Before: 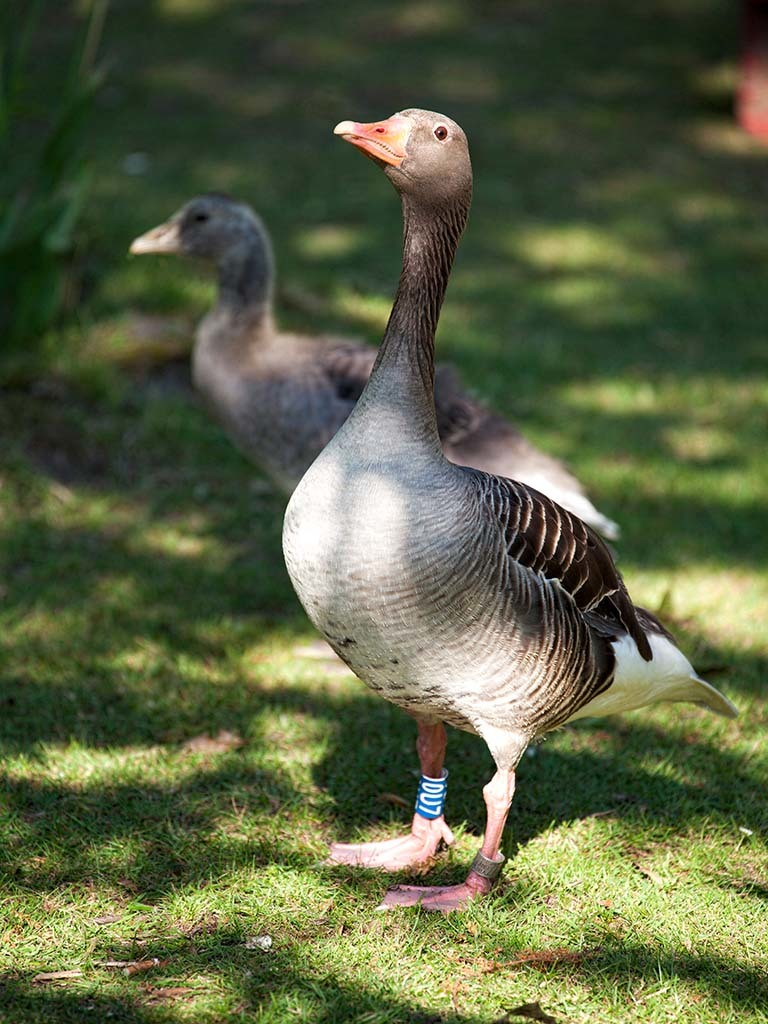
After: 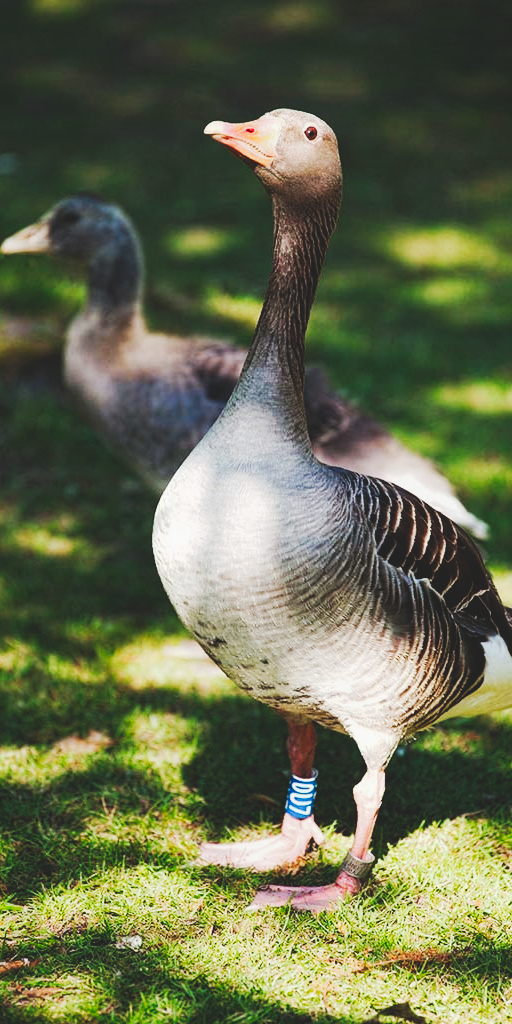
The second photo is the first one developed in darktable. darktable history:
tone curve: curves: ch0 [(0, 0) (0.003, 0.13) (0.011, 0.13) (0.025, 0.134) (0.044, 0.136) (0.069, 0.139) (0.1, 0.144) (0.136, 0.151) (0.177, 0.171) (0.224, 0.2) (0.277, 0.247) (0.335, 0.318) (0.399, 0.412) (0.468, 0.536) (0.543, 0.659) (0.623, 0.746) (0.709, 0.812) (0.801, 0.871) (0.898, 0.915) (1, 1)], preserve colors none
crop: left 17.001%, right 16.226%
contrast equalizer: octaves 7, y [[0.6 ×6], [0.55 ×6], [0 ×6], [0 ×6], [0 ×6]], mix -0.305
